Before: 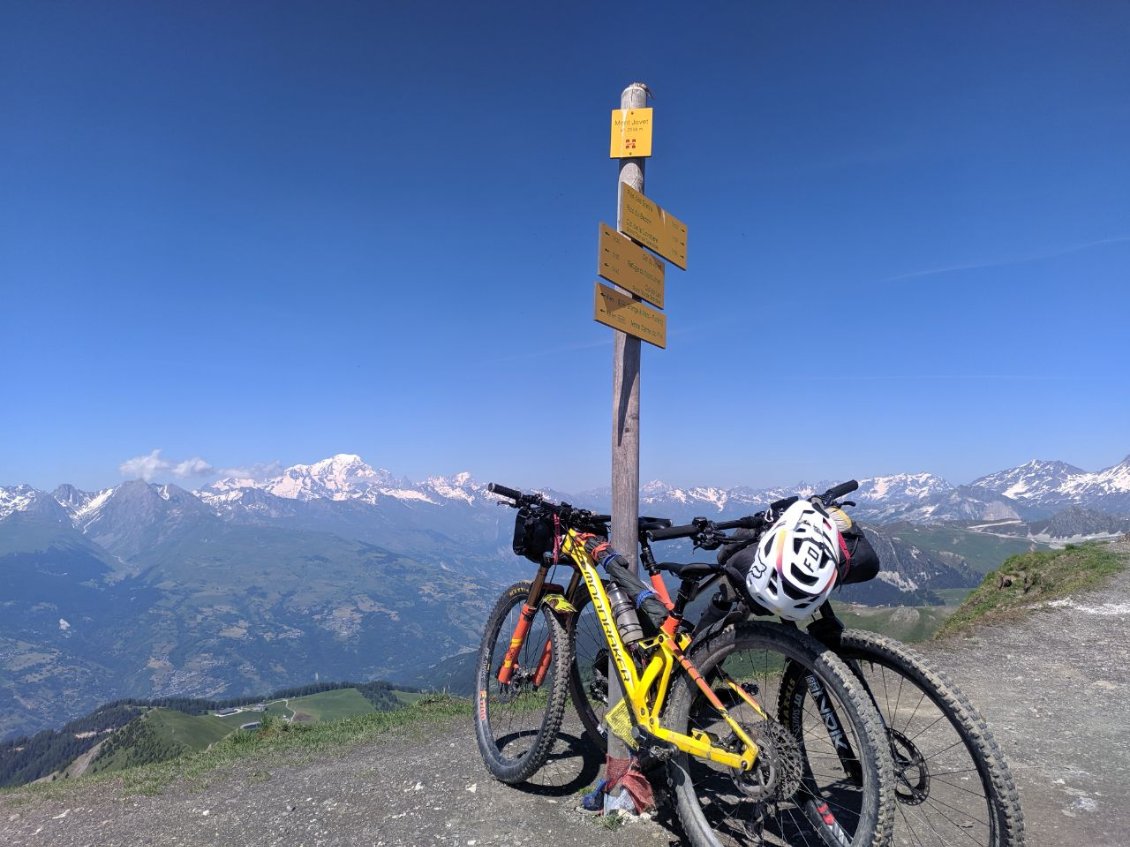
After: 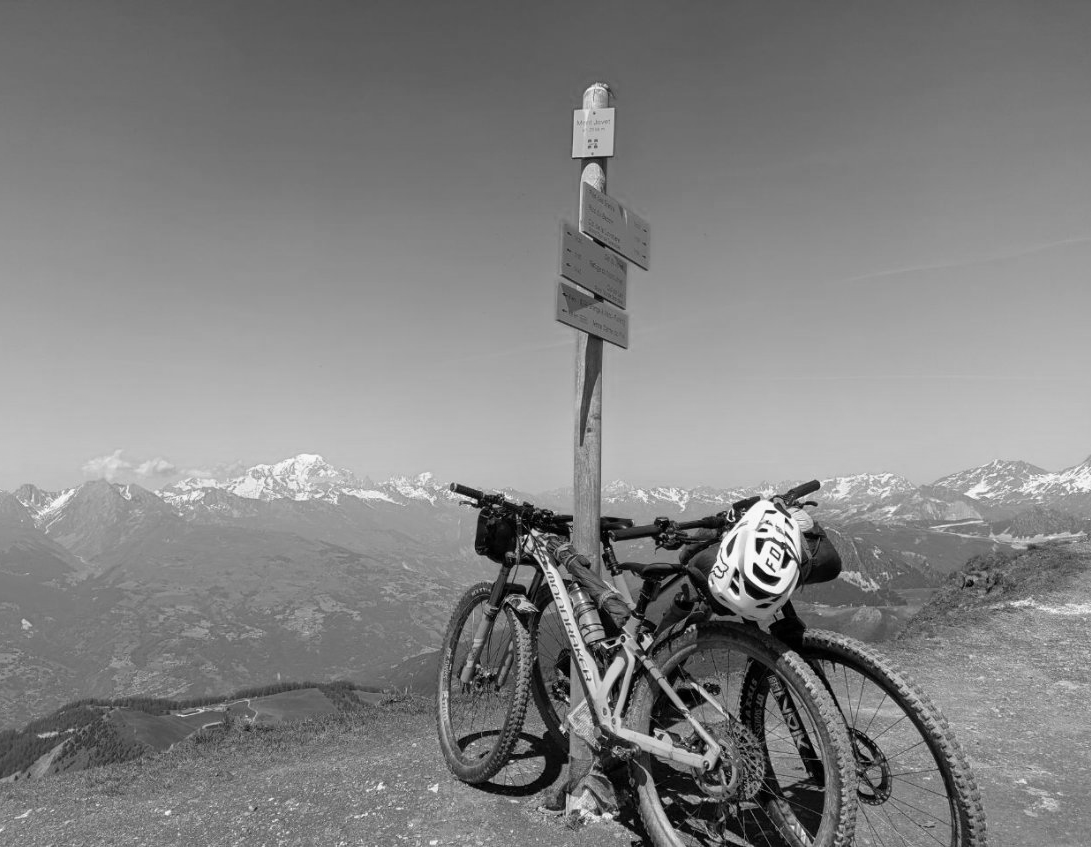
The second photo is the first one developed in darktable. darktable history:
crop and rotate: left 3.432%
color calibration: output gray [0.22, 0.42, 0.37, 0], illuminant same as pipeline (D50), adaptation XYZ, x 0.345, y 0.358, temperature 5005.87 K, saturation algorithm version 1 (2020)
